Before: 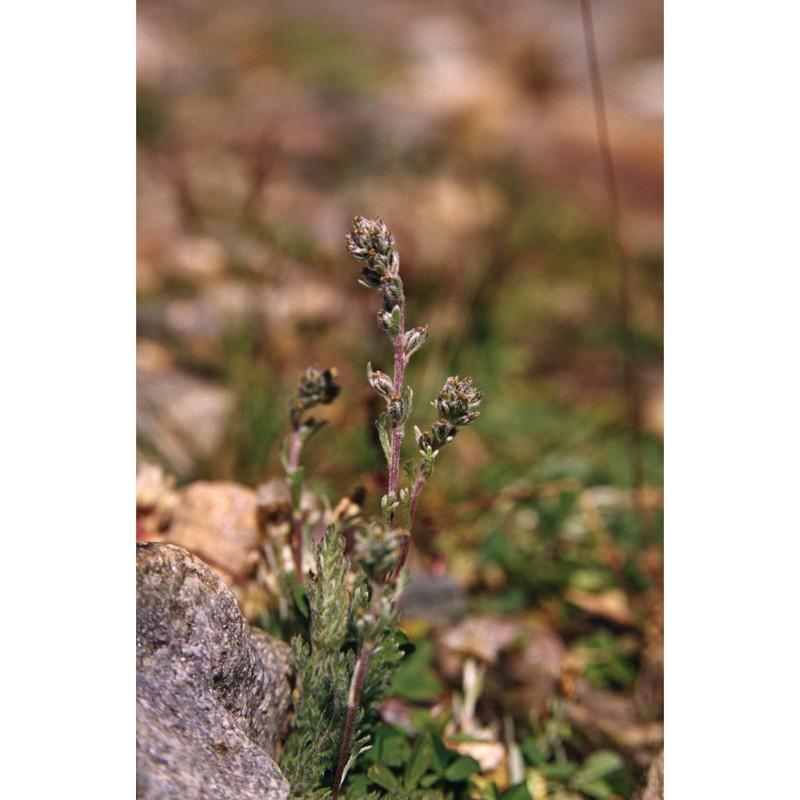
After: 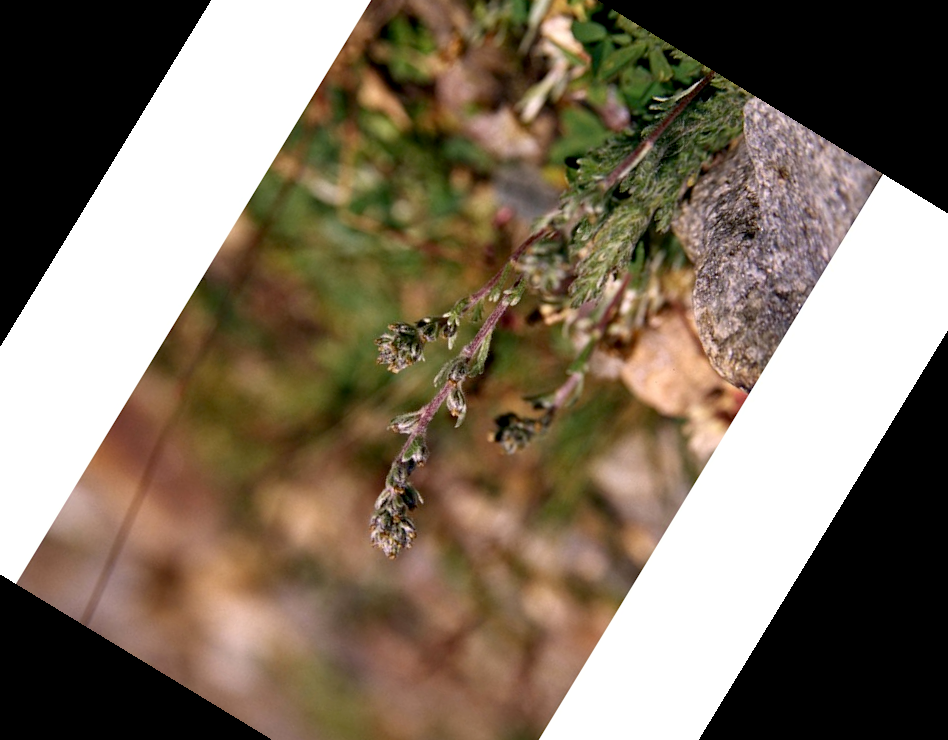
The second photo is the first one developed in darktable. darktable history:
exposure: black level correction 0.009, exposure 0.014 EV, compensate highlight preservation false
crop and rotate: angle 148.68°, left 9.111%, top 15.603%, right 4.588%, bottom 17.041%
